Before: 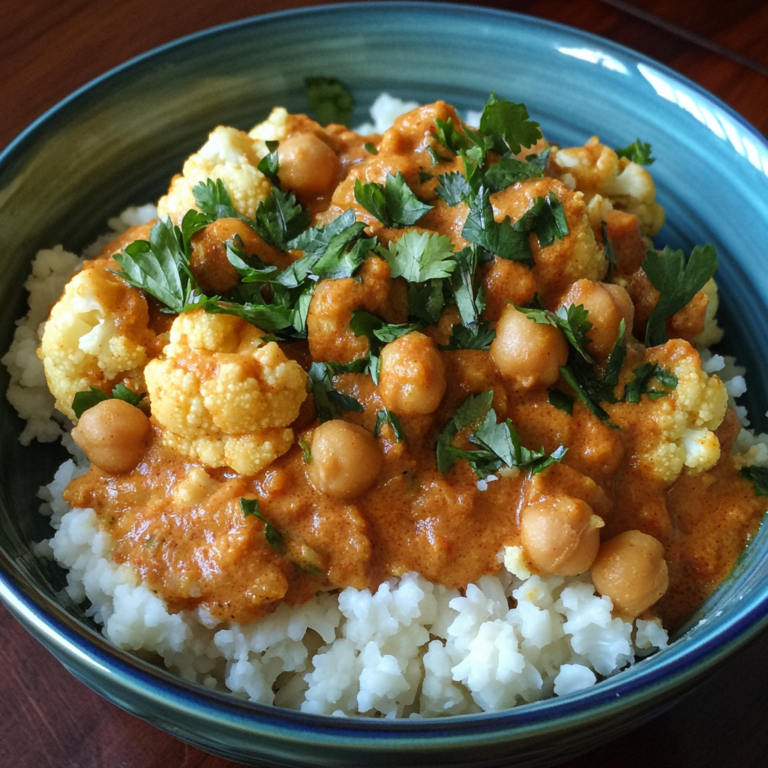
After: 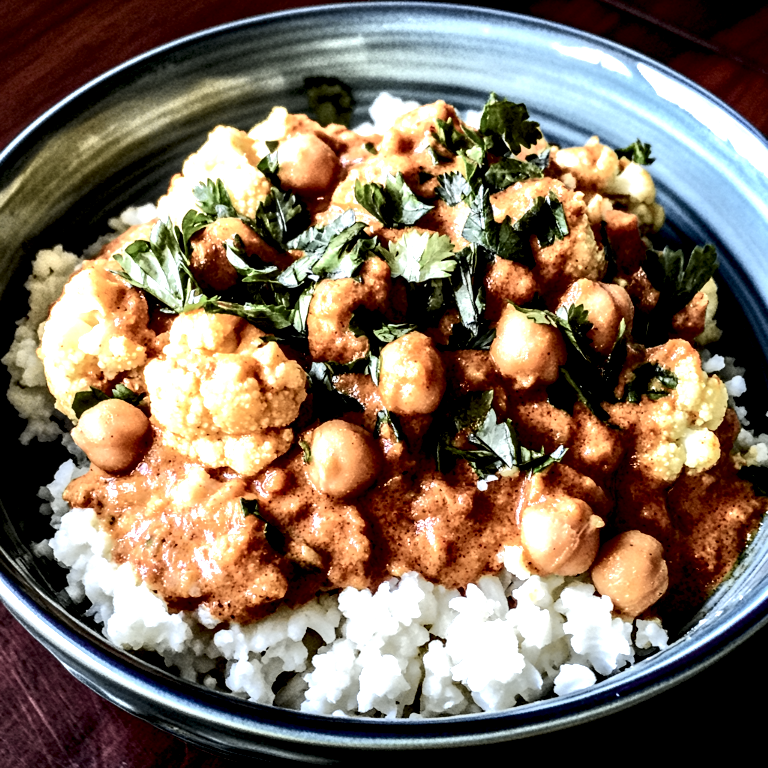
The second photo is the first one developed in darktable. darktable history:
local contrast: highlights 111%, shadows 41%, detail 295%
tone curve: curves: ch0 [(0, 0) (0.104, 0.061) (0.239, 0.201) (0.327, 0.317) (0.401, 0.443) (0.489, 0.566) (0.65, 0.68) (0.832, 0.858) (1, 0.977)]; ch1 [(0, 0) (0.161, 0.092) (0.35, 0.33) (0.379, 0.401) (0.447, 0.476) (0.495, 0.499) (0.515, 0.518) (0.534, 0.557) (0.602, 0.625) (0.712, 0.706) (1, 1)]; ch2 [(0, 0) (0.359, 0.372) (0.437, 0.437) (0.502, 0.501) (0.55, 0.534) (0.592, 0.601) (0.647, 0.64) (1, 1)], color space Lab, independent channels, preserve colors none
